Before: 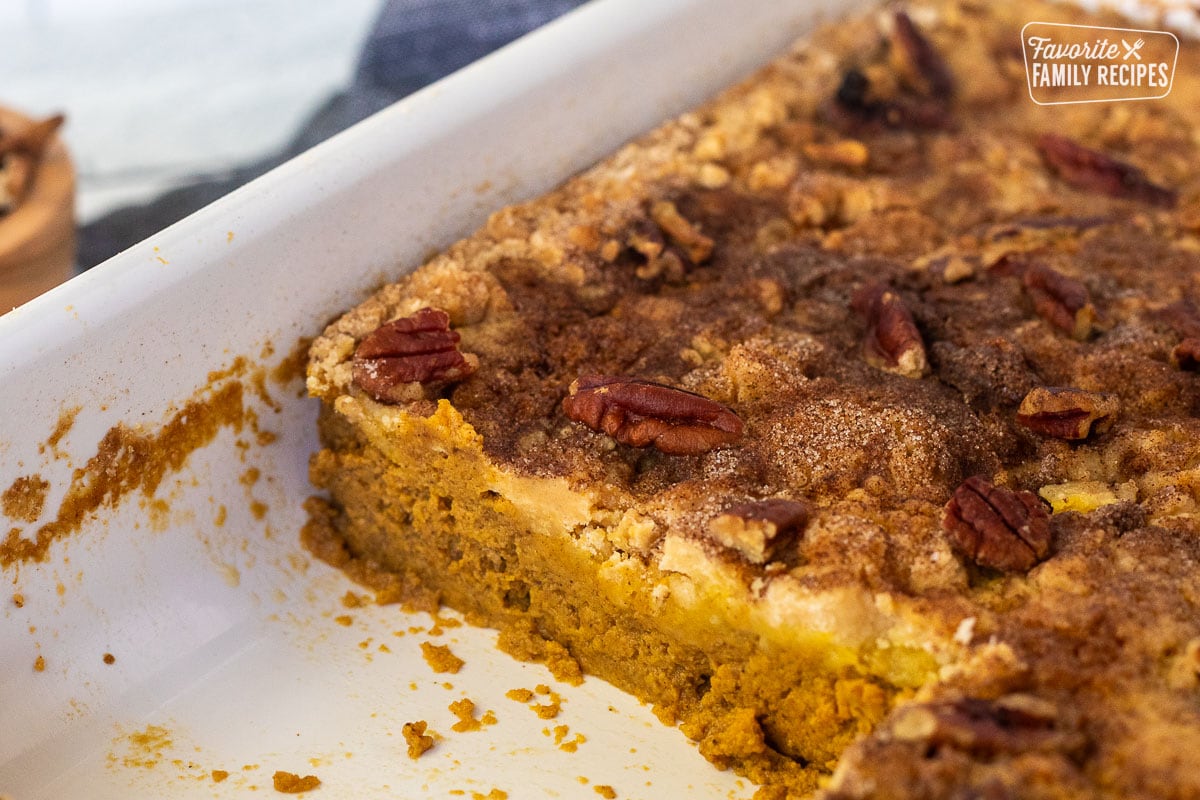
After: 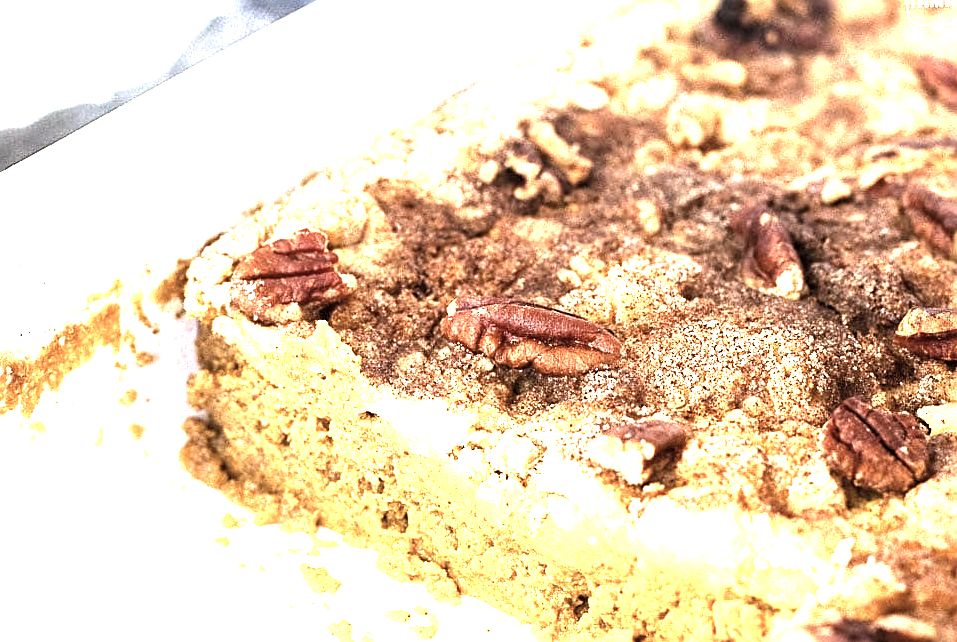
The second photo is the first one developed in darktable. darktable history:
levels: black 0.08%, levels [0.012, 0.367, 0.697]
crop and rotate: left 10.198%, top 9.891%, right 10.028%, bottom 9.83%
sharpen: on, module defaults
exposure: black level correction 0, exposure 1.349 EV, compensate highlight preservation false
contrast brightness saturation: contrast 0.1, saturation -0.375
